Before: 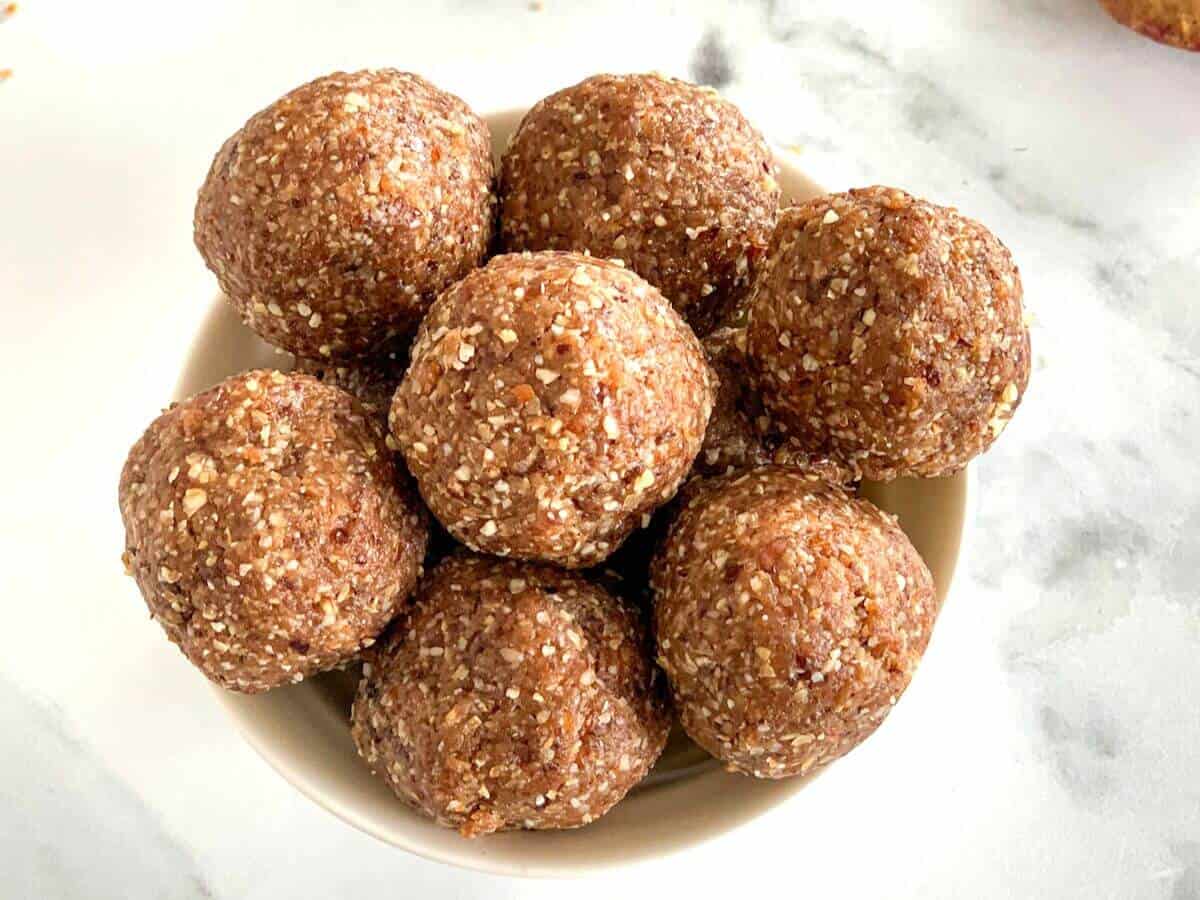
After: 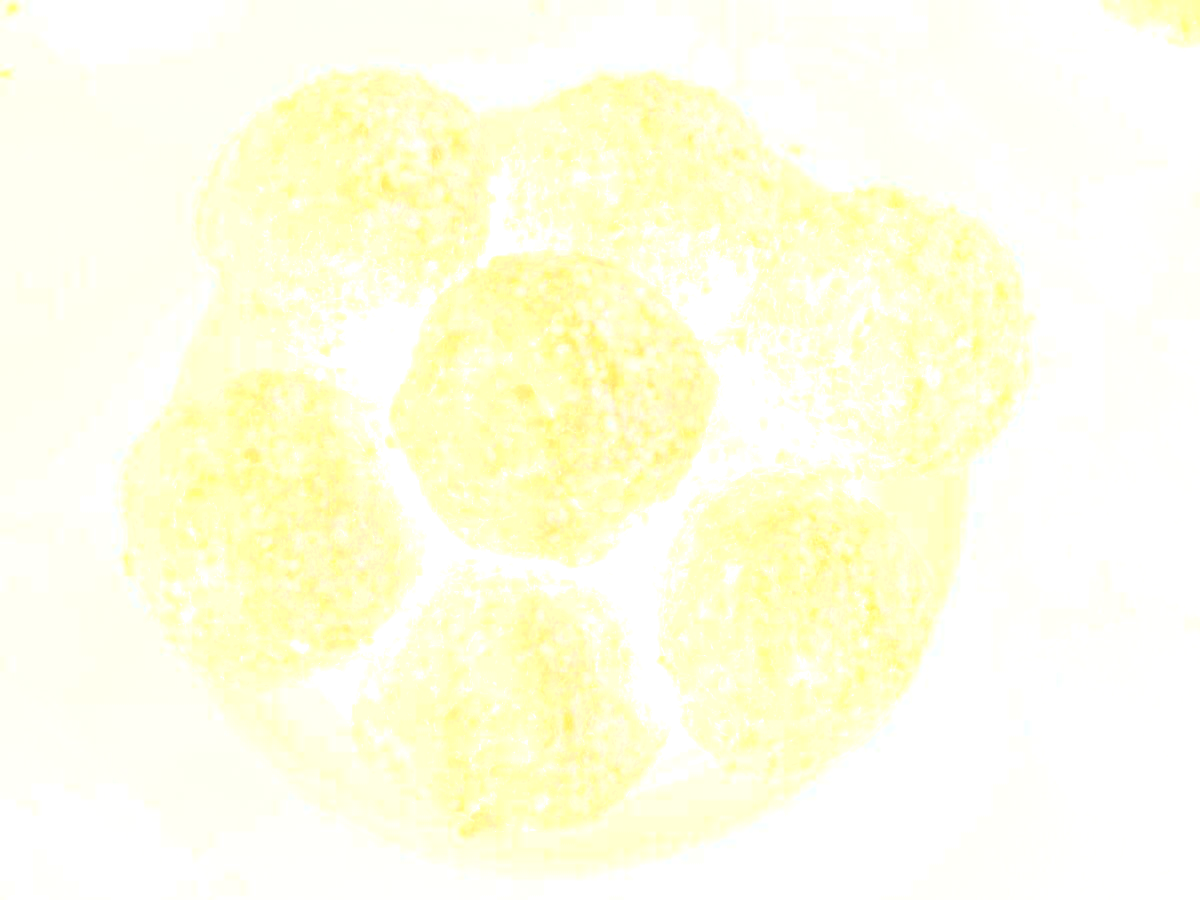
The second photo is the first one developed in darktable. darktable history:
color balance rgb: perceptual saturation grading › global saturation 20%, global vibrance 20%
bloom: size 85%, threshold 5%, strength 85%
